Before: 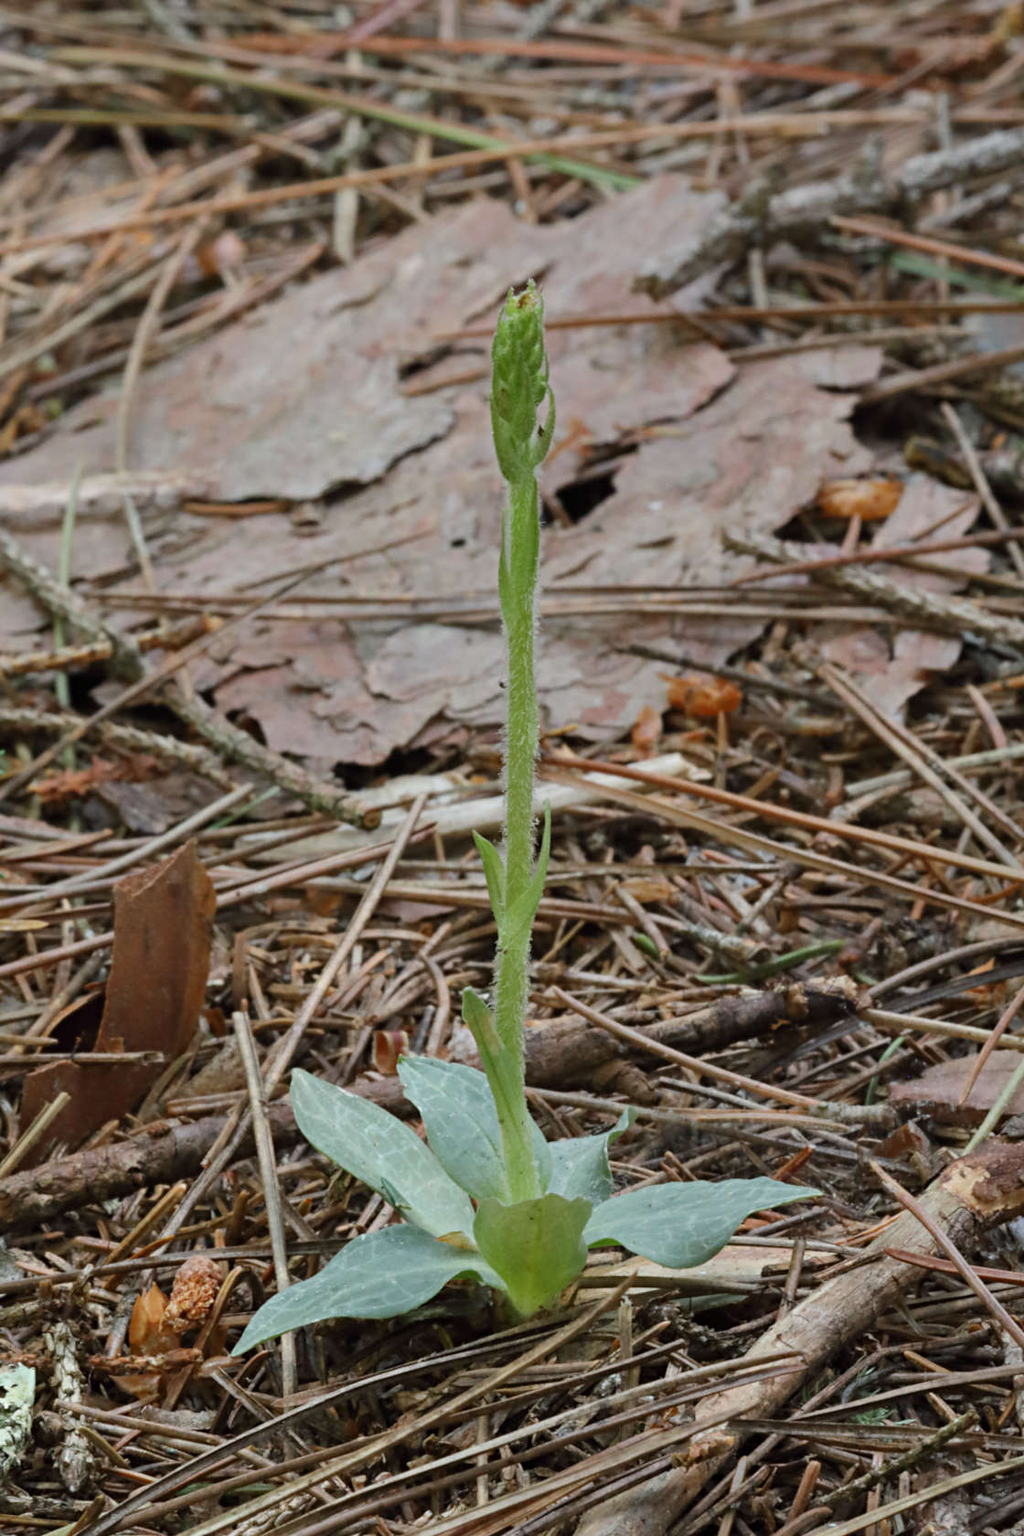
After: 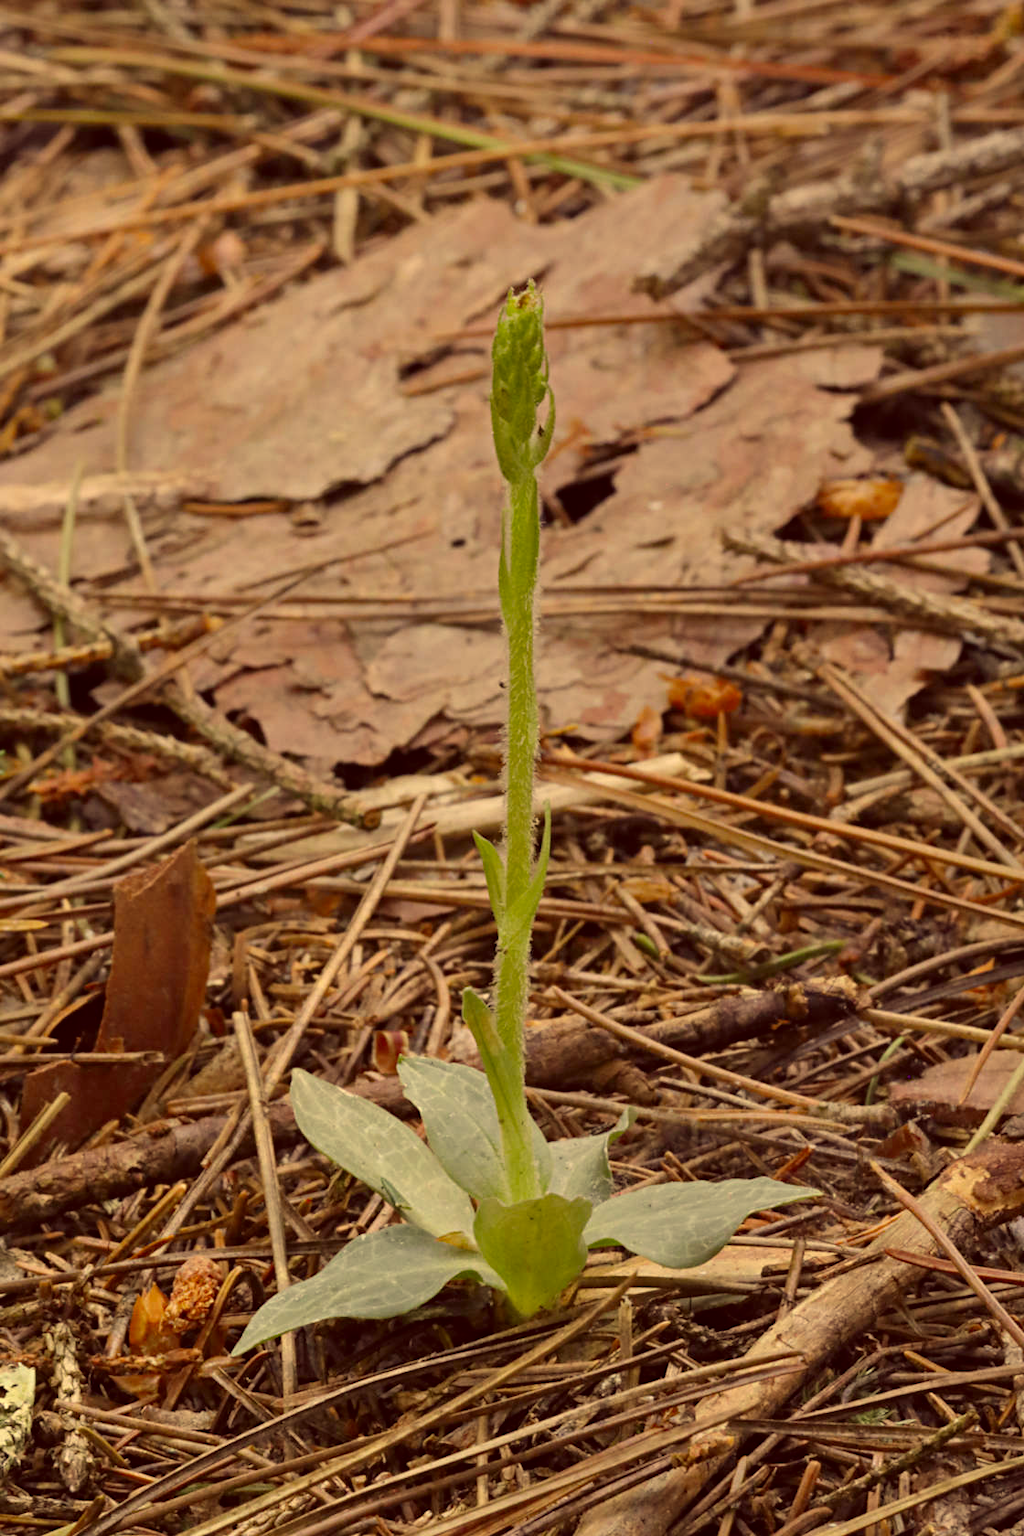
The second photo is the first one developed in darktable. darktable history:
color correction: highlights a* 9.82, highlights b* 38.73, shadows a* 13.88, shadows b* 3.37
